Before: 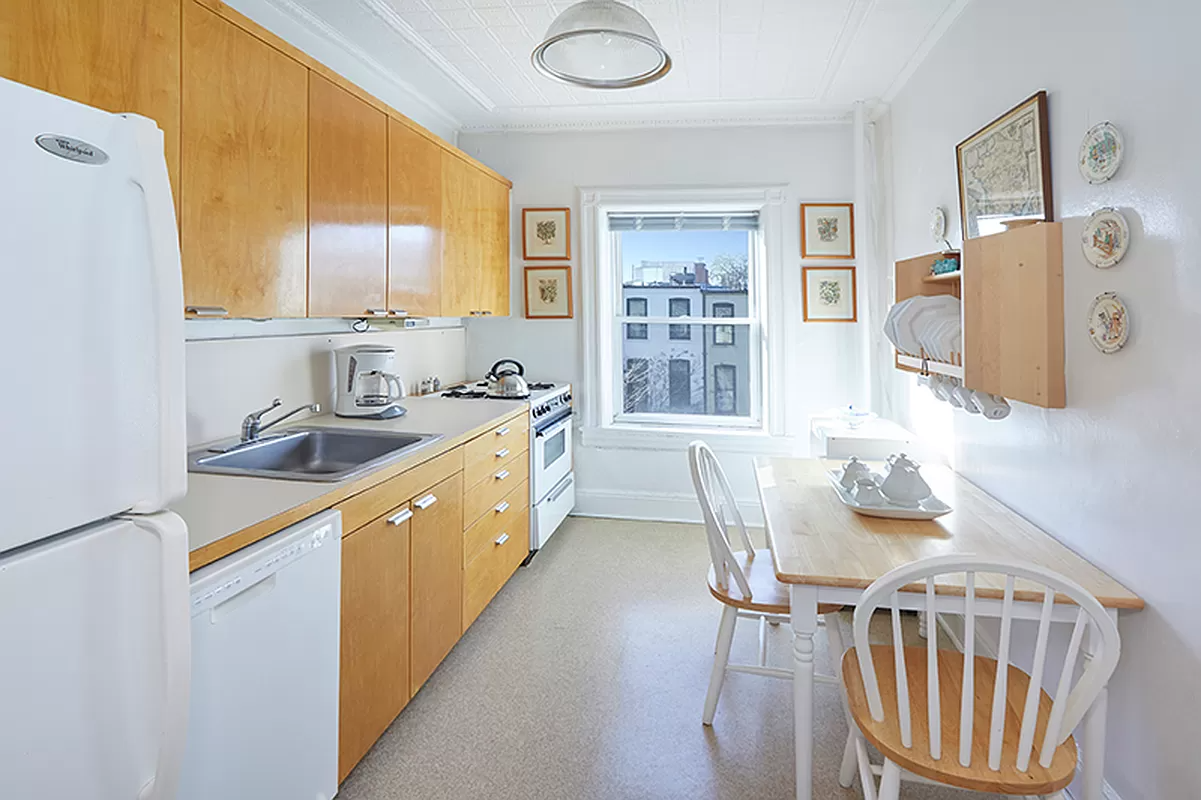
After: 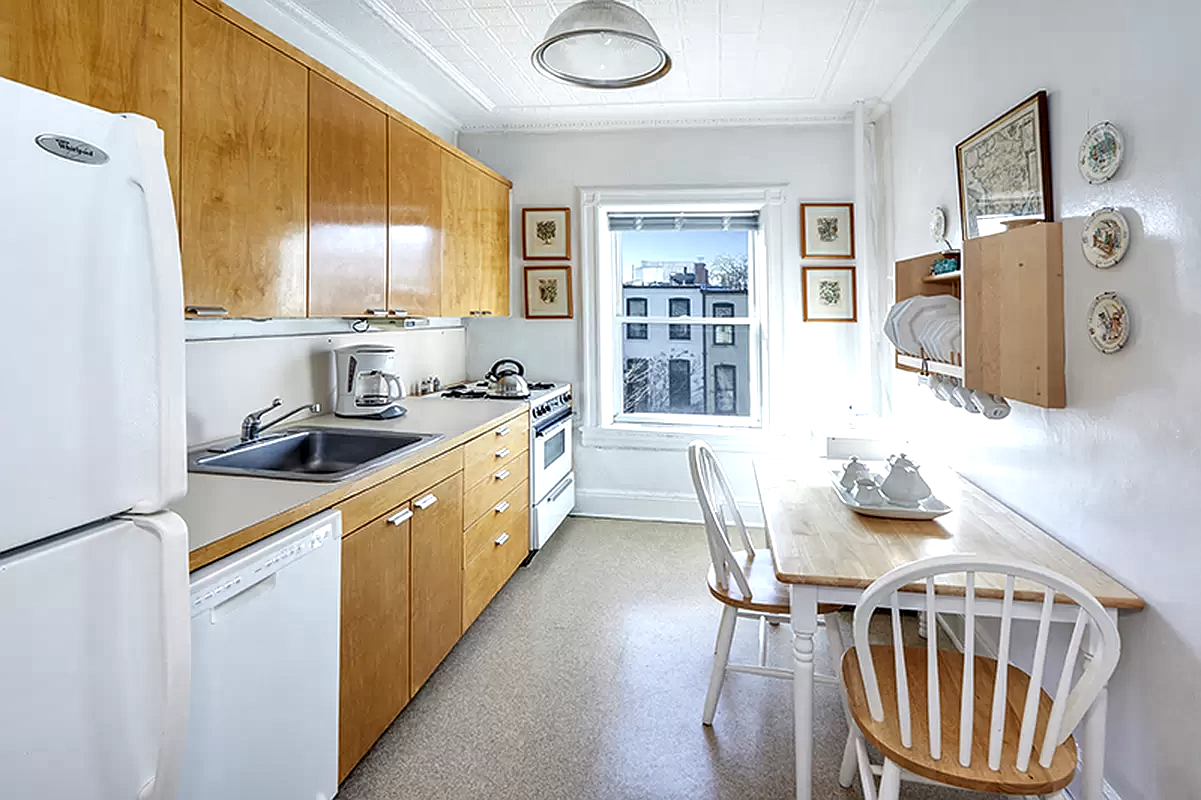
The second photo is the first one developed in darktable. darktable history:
local contrast: highlights 80%, shadows 57%, detail 175%, midtone range 0.605
